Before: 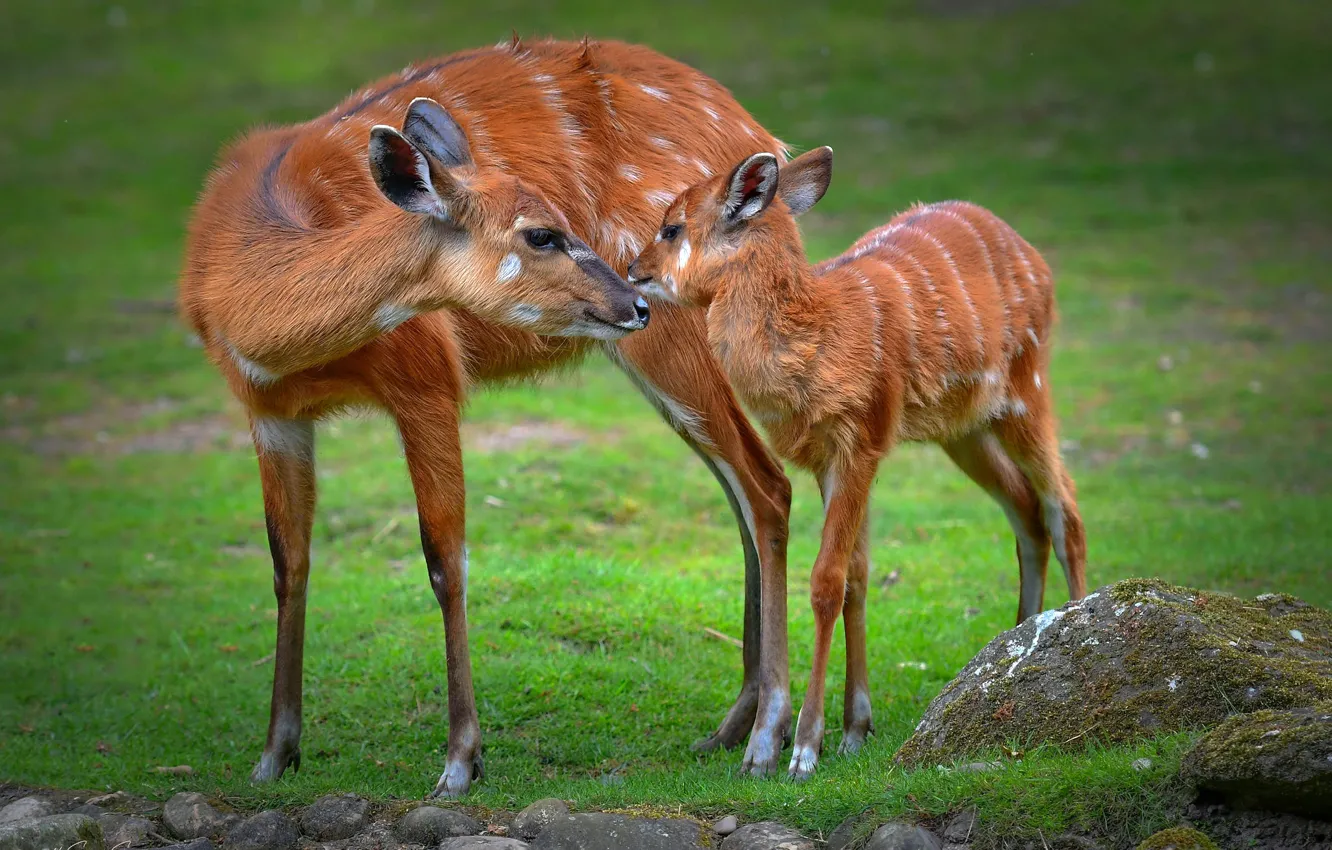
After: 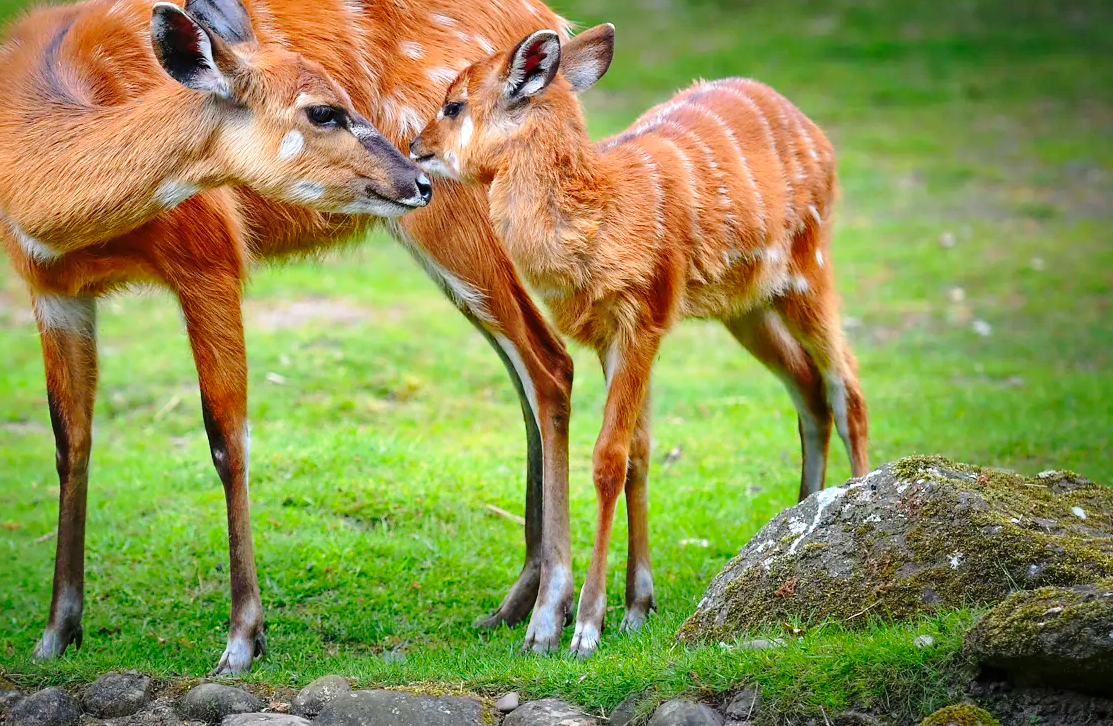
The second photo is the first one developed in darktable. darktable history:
crop: left 16.423%, top 14.532%
base curve: curves: ch0 [(0, 0) (0.028, 0.03) (0.121, 0.232) (0.46, 0.748) (0.859, 0.968) (1, 1)], preserve colors none
